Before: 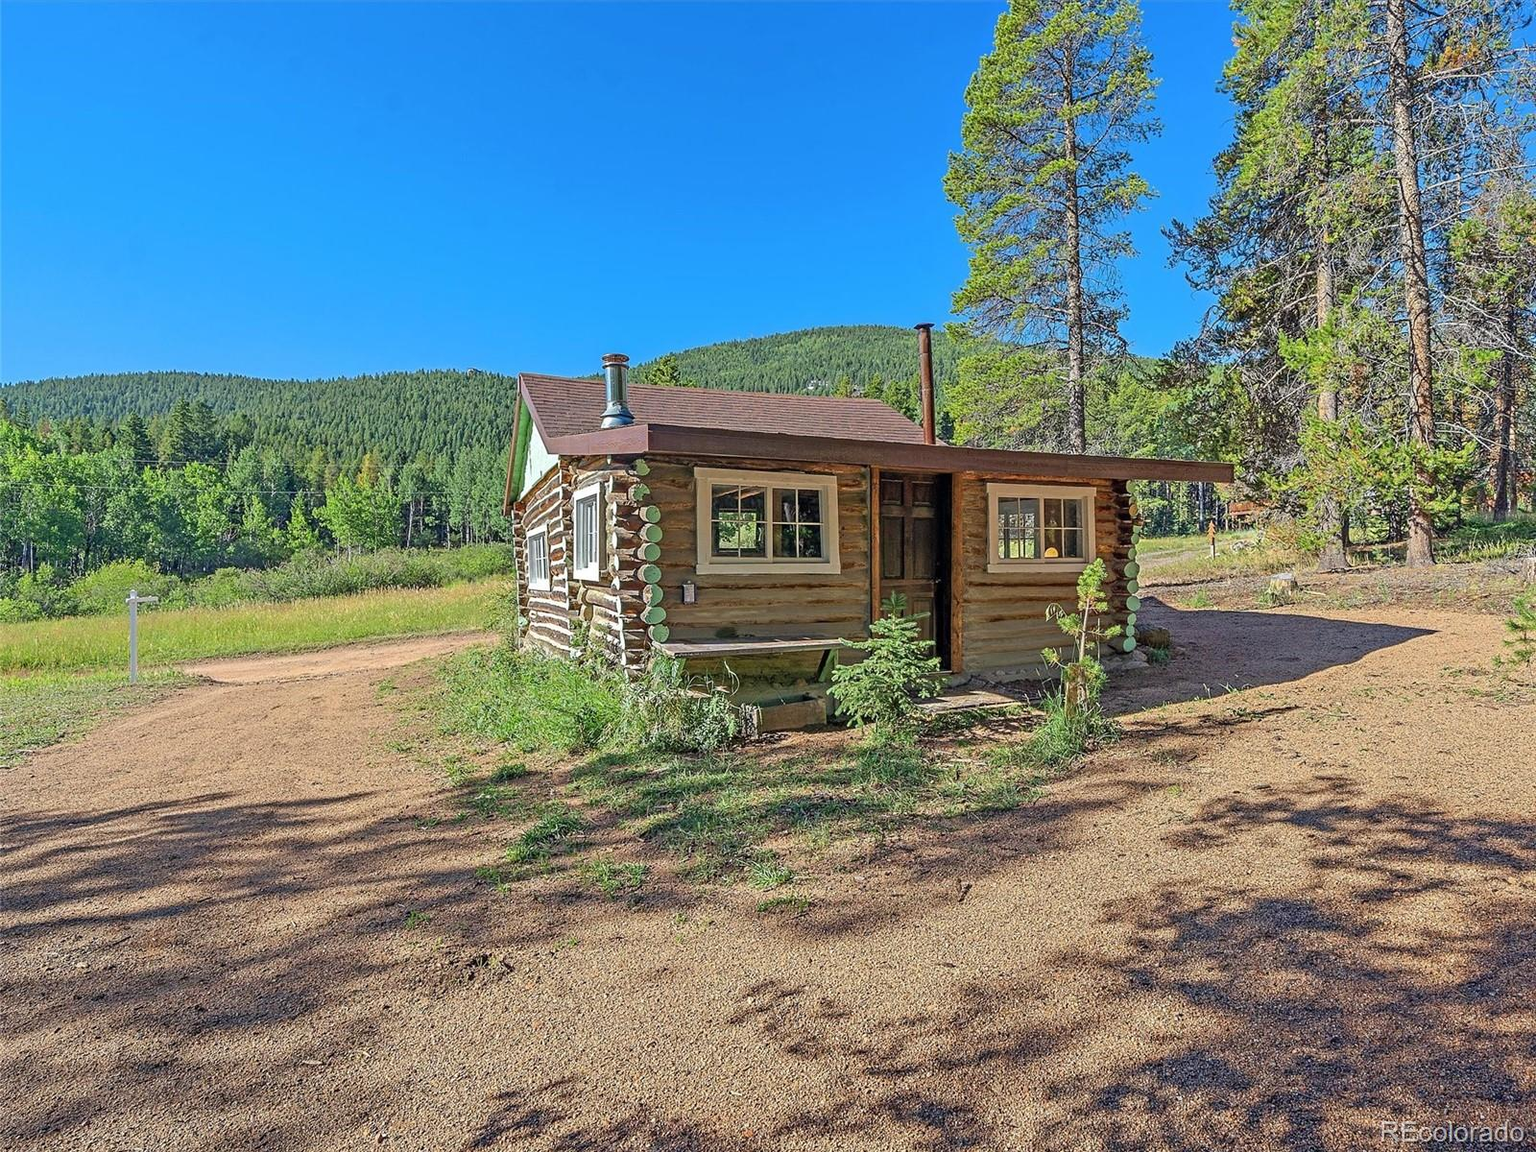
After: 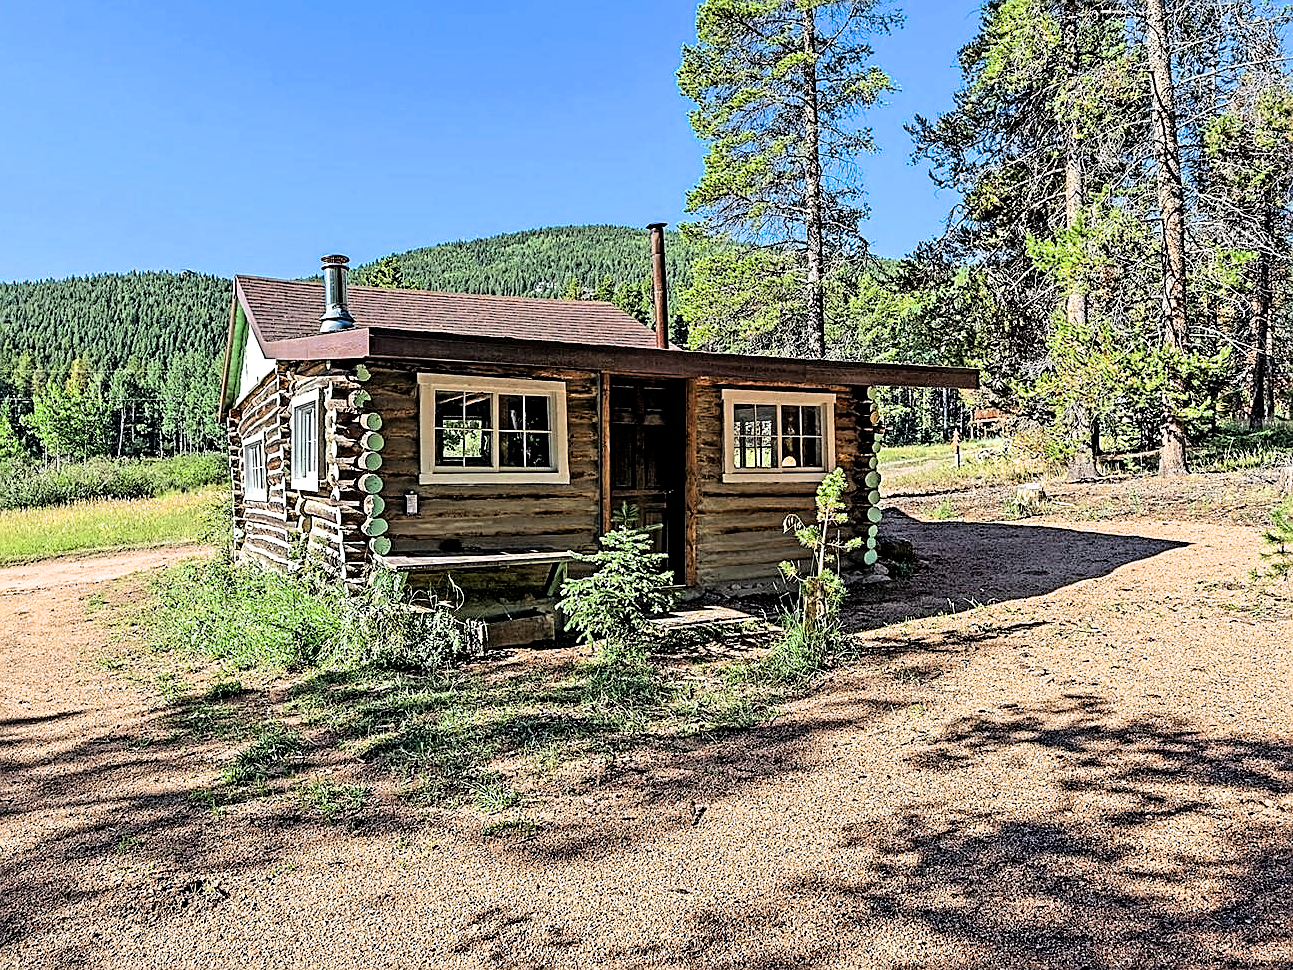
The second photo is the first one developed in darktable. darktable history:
crop: left 19.159%, top 9.58%, bottom 9.58%
sharpen: on, module defaults
tone equalizer: -8 EV -0.75 EV, -7 EV -0.7 EV, -6 EV -0.6 EV, -5 EV -0.4 EV, -3 EV 0.4 EV, -2 EV 0.6 EV, -1 EV 0.7 EV, +0 EV 0.75 EV, edges refinement/feathering 500, mask exposure compensation -1.57 EV, preserve details no
filmic rgb: black relative exposure -3.72 EV, white relative exposure 2.77 EV, dynamic range scaling -5.32%, hardness 3.03
